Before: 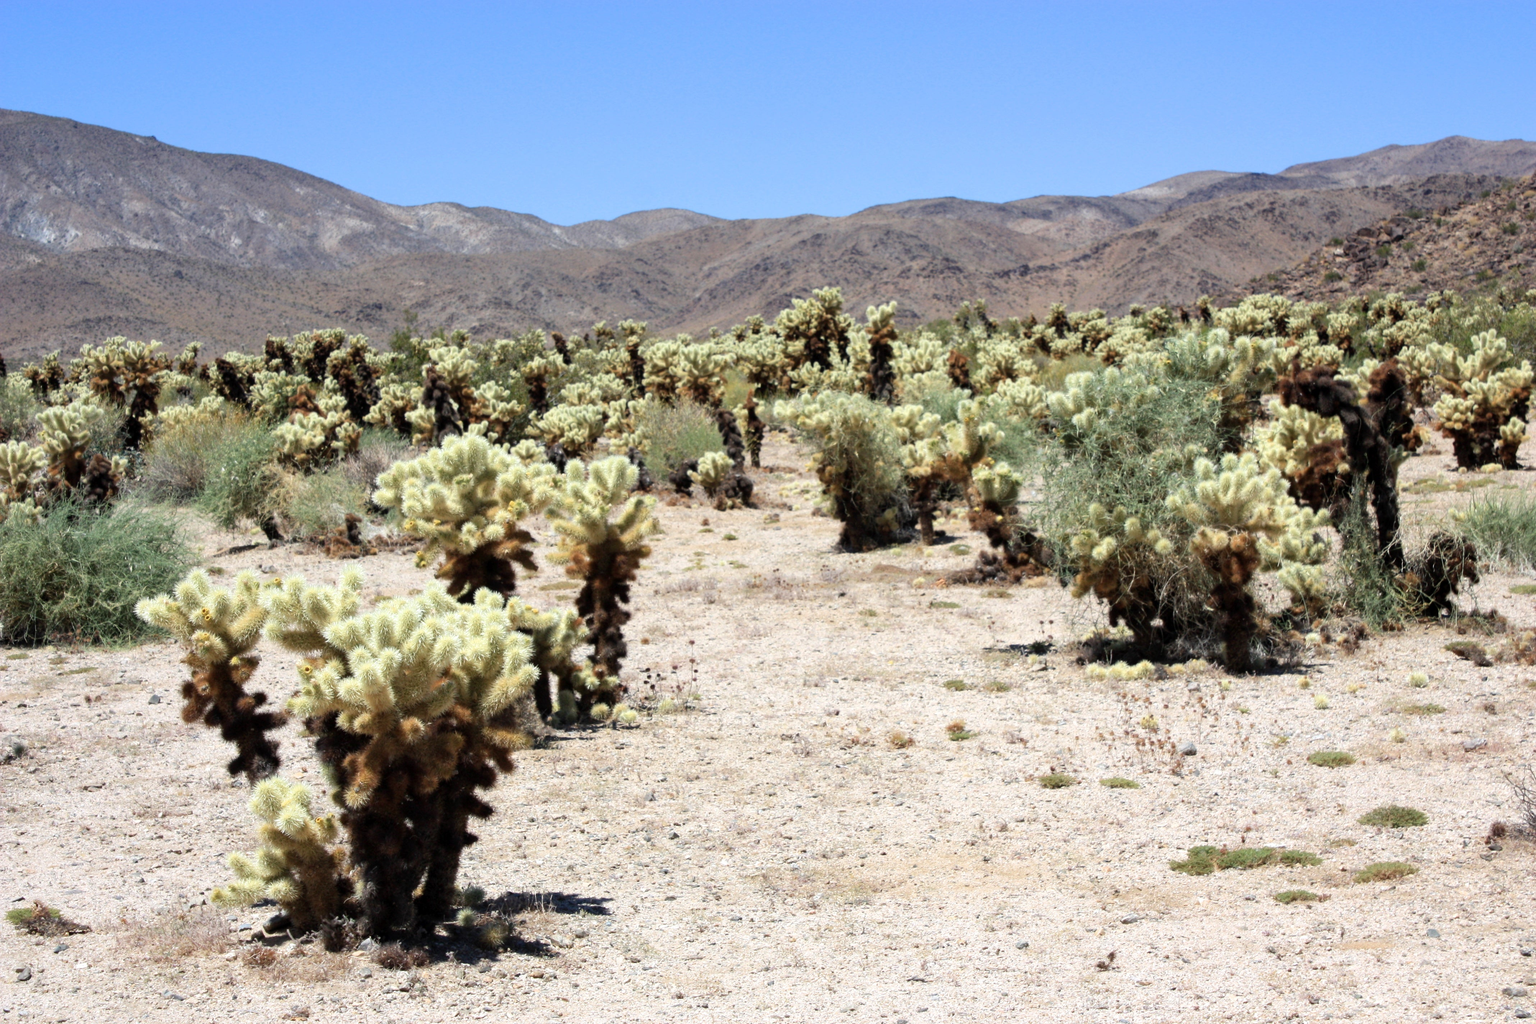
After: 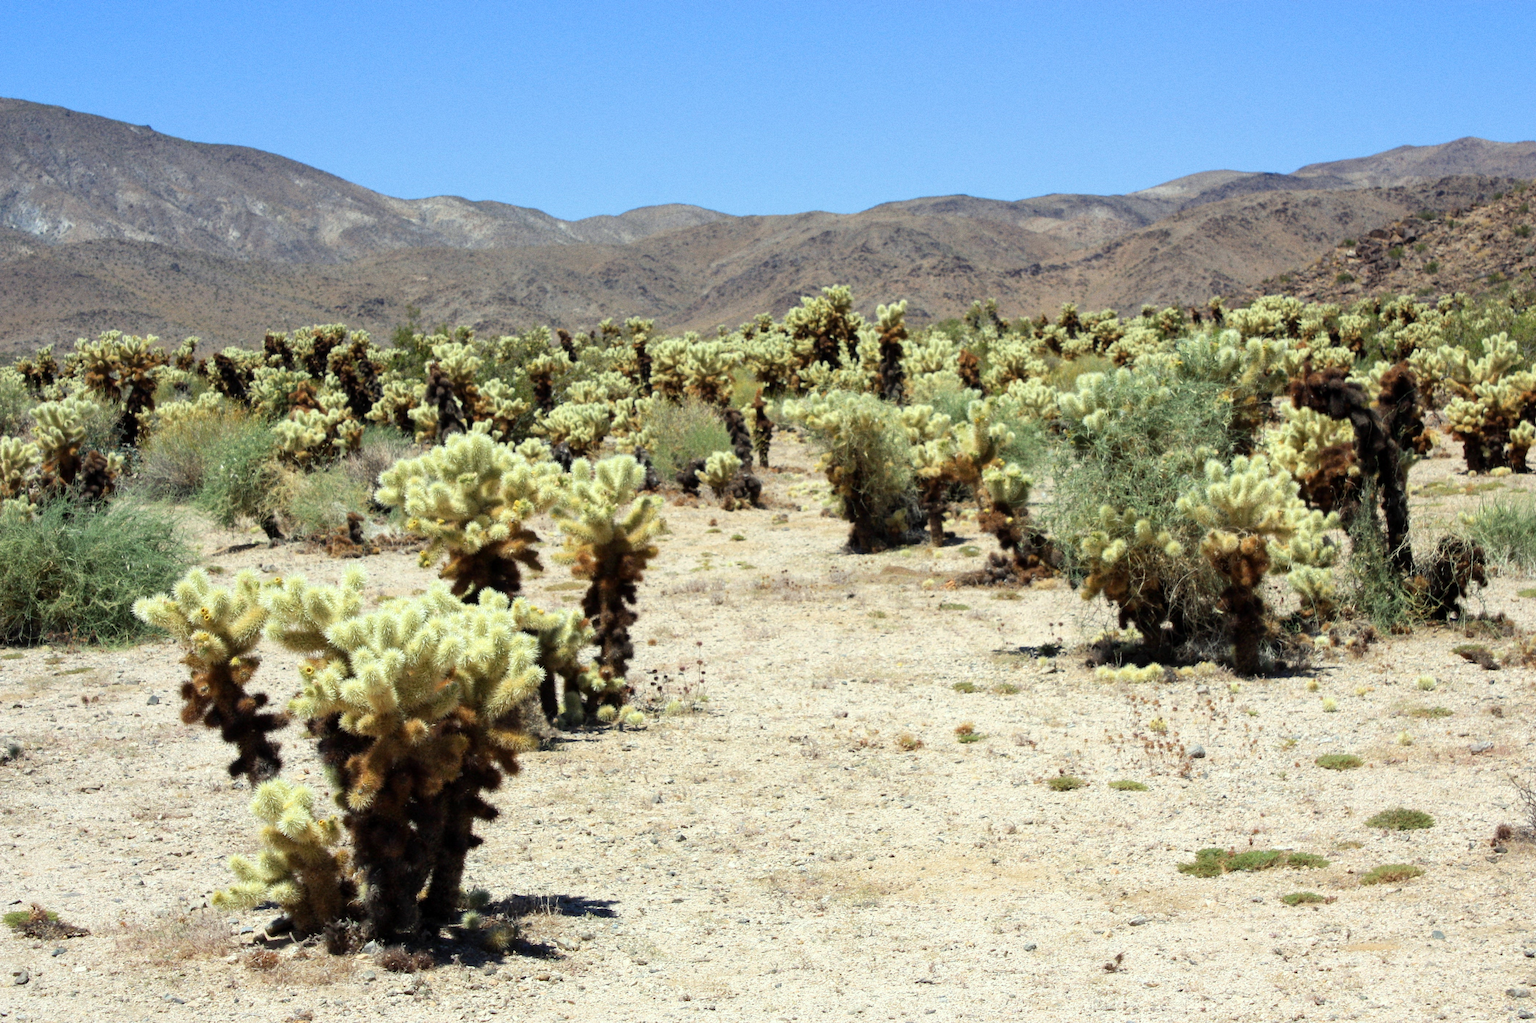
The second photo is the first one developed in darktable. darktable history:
color correction: highlights a* -4.28, highlights b* 6.53
rotate and perspective: rotation 0.174°, lens shift (vertical) 0.013, lens shift (horizontal) 0.019, shear 0.001, automatic cropping original format, crop left 0.007, crop right 0.991, crop top 0.016, crop bottom 0.997
contrast brightness saturation: saturation 0.1
grain: coarseness 0.47 ISO
